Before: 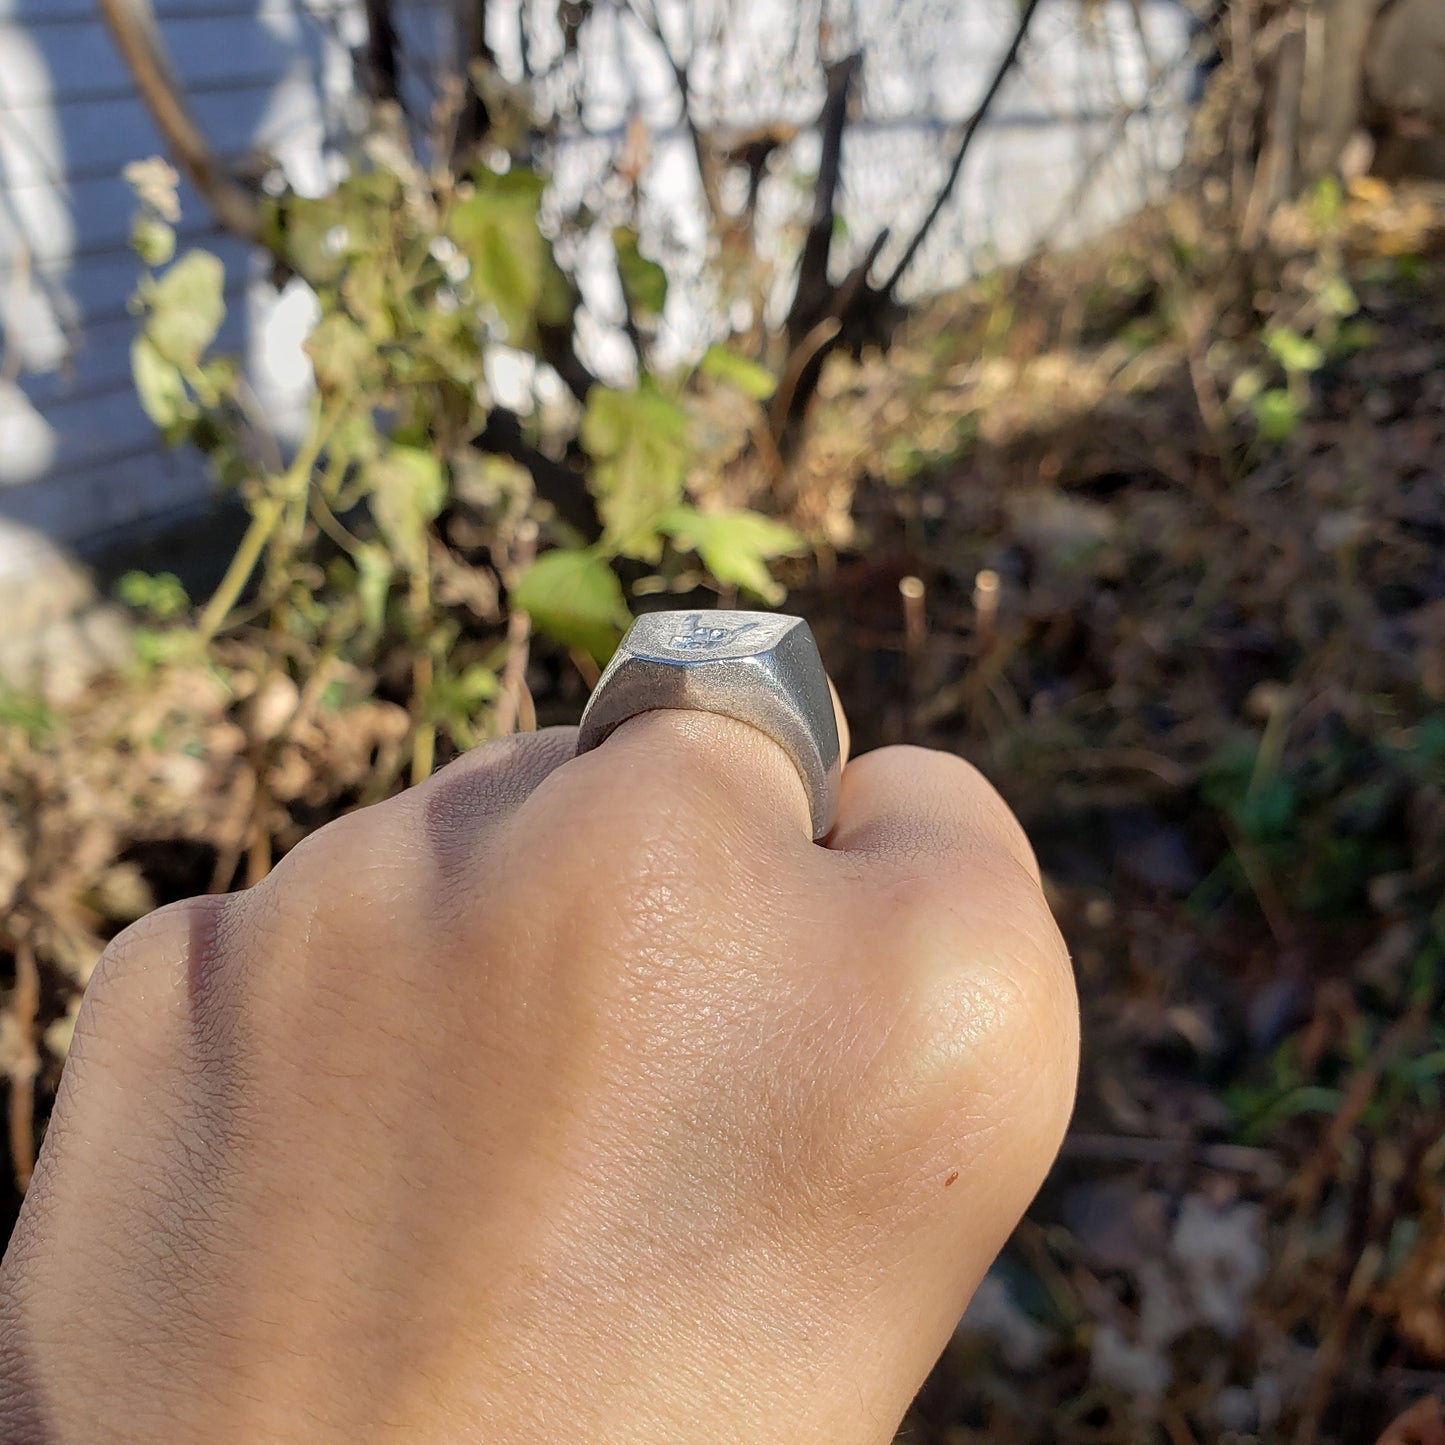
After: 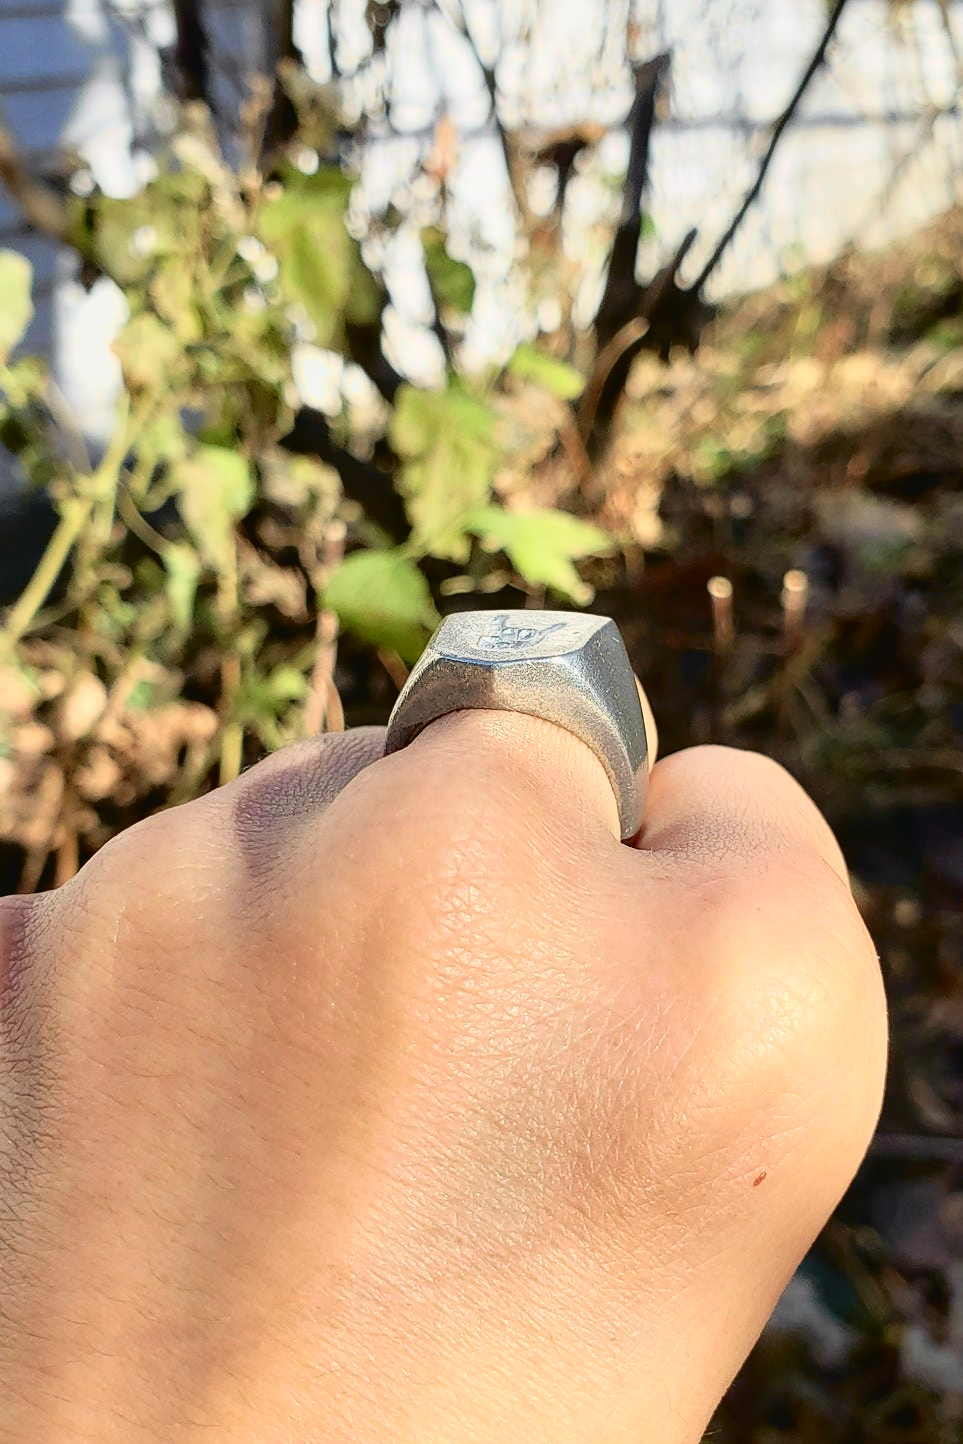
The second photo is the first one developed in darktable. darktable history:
crop and rotate: left 13.342%, right 19.991%
tone curve: curves: ch0 [(0.003, 0.032) (0.037, 0.037) (0.149, 0.117) (0.297, 0.318) (0.41, 0.48) (0.541, 0.649) (0.722, 0.857) (0.875, 0.946) (1, 0.98)]; ch1 [(0, 0) (0.305, 0.325) (0.453, 0.437) (0.482, 0.474) (0.501, 0.498) (0.506, 0.503) (0.559, 0.576) (0.6, 0.635) (0.656, 0.707) (1, 1)]; ch2 [(0, 0) (0.323, 0.277) (0.408, 0.399) (0.45, 0.48) (0.499, 0.502) (0.515, 0.532) (0.573, 0.602) (0.653, 0.675) (0.75, 0.756) (1, 1)], color space Lab, independent channels, preserve colors none
